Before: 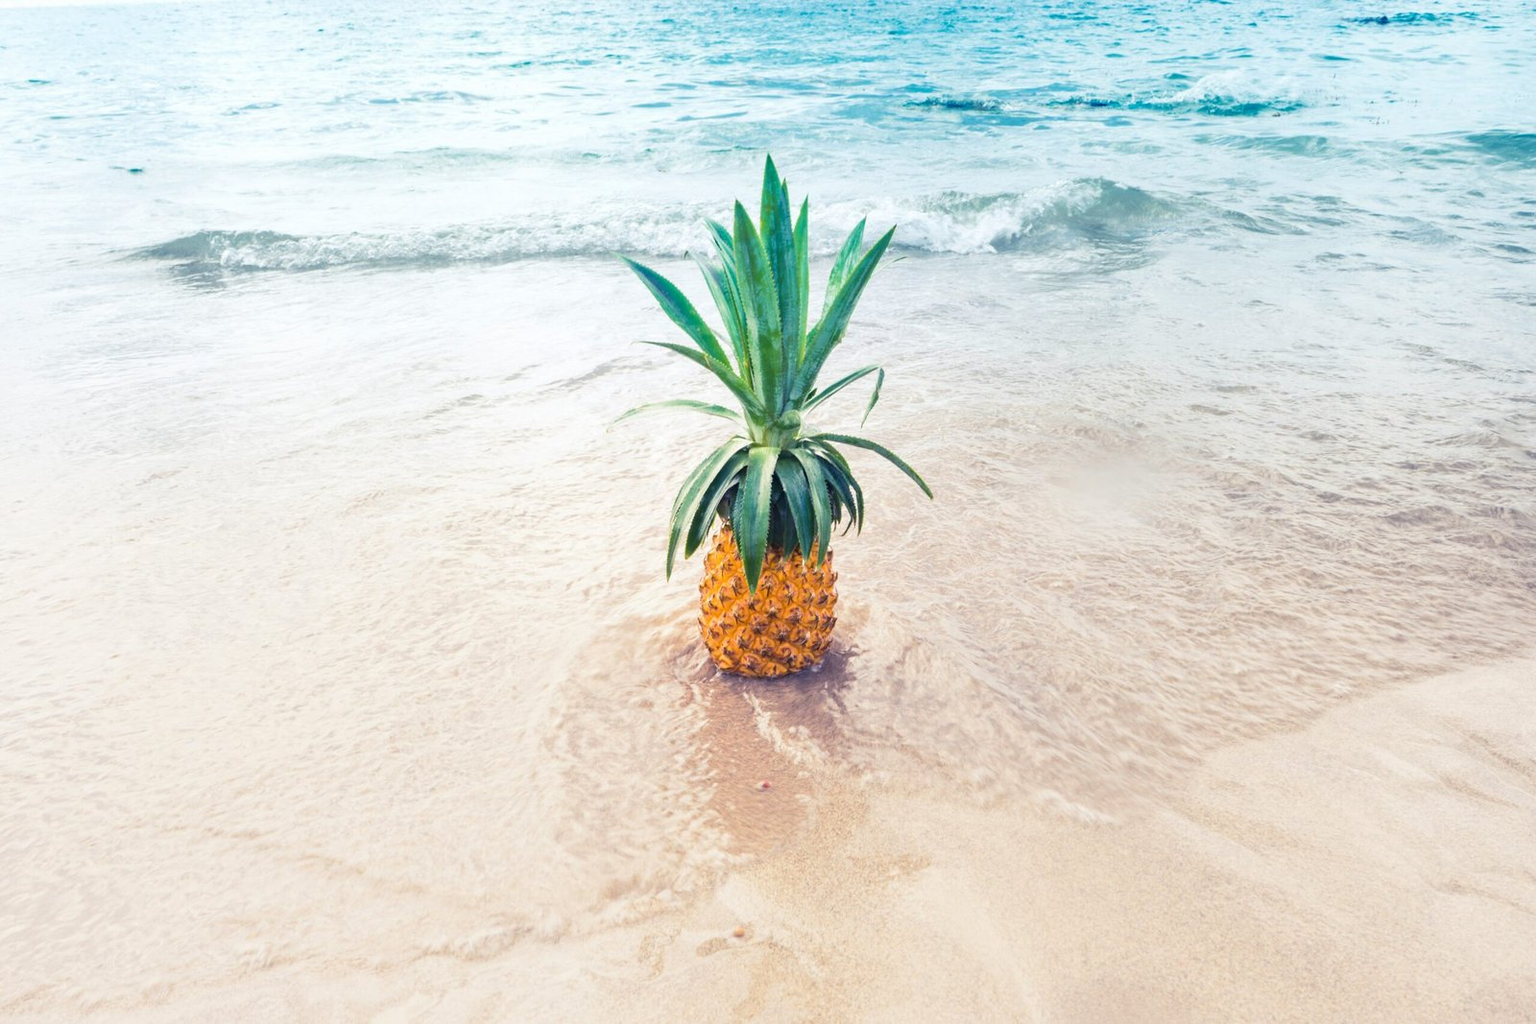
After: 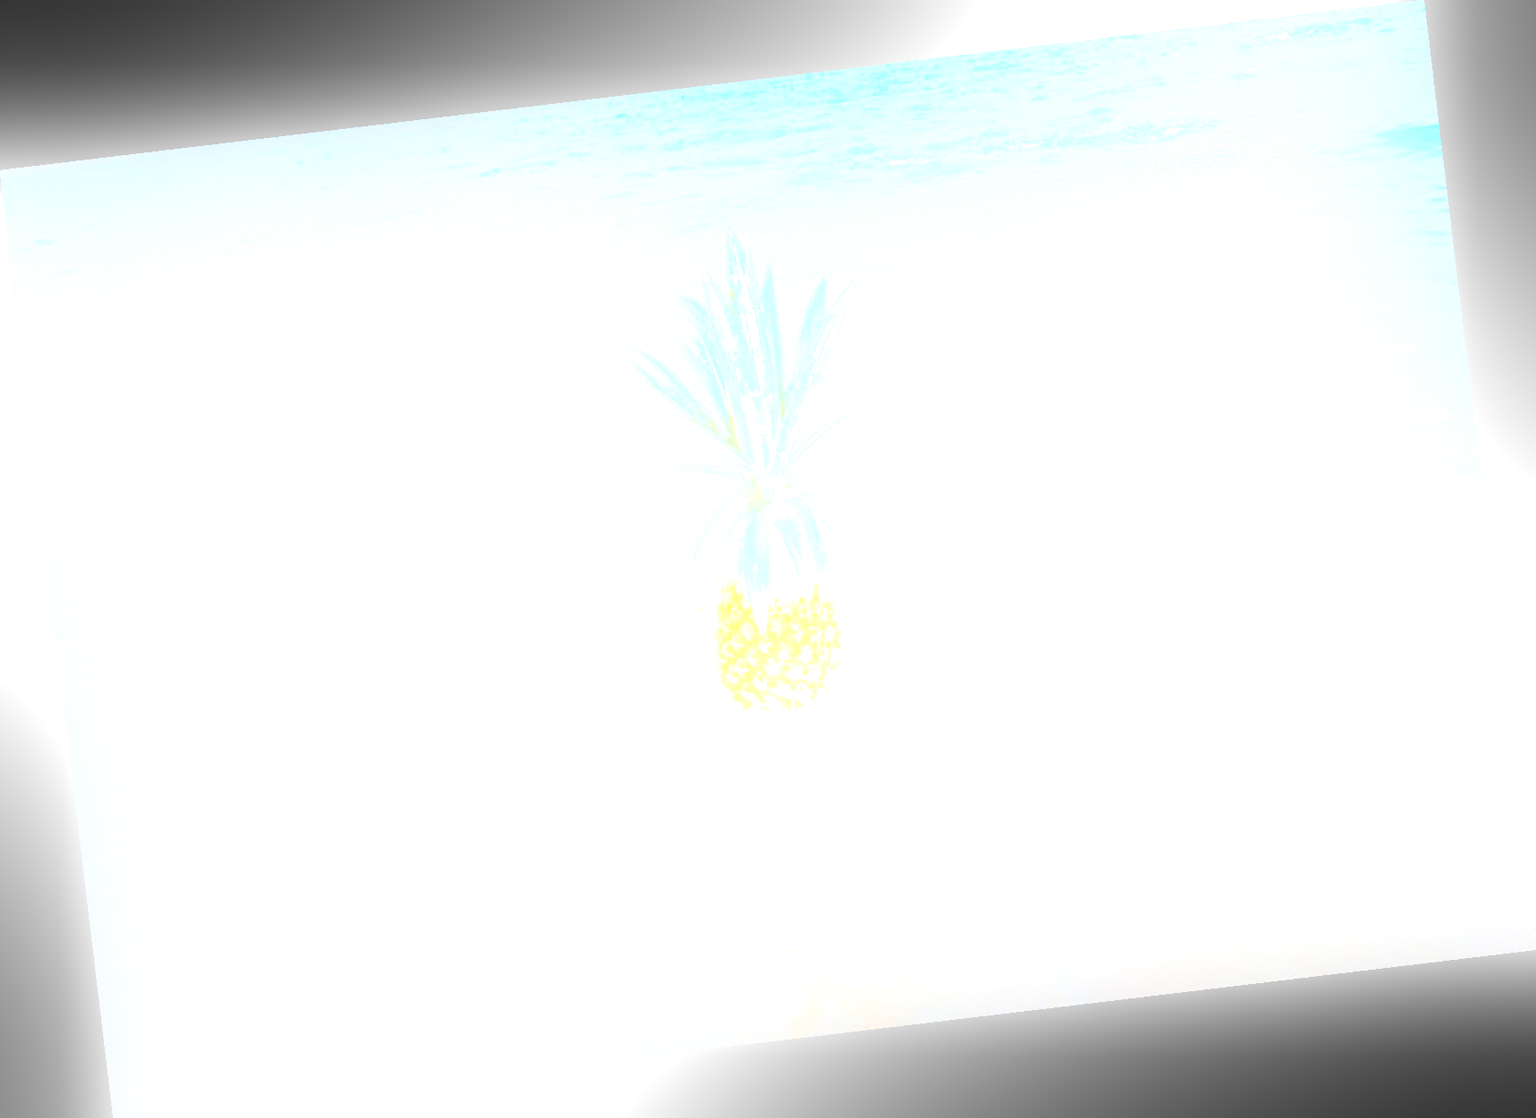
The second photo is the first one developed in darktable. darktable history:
filmic rgb: black relative exposure -7.65 EV, white relative exposure 4.56 EV, hardness 3.61, contrast 1.05
tone equalizer: -8 EV -0.75 EV, -7 EV -0.7 EV, -6 EV -0.6 EV, -5 EV -0.4 EV, -3 EV 0.4 EV, -2 EV 0.6 EV, -1 EV 0.7 EV, +0 EV 0.75 EV, edges refinement/feathering 500, mask exposure compensation -1.57 EV, preserve details no
rotate and perspective: rotation -6.83°, automatic cropping off
bloom: size 25%, threshold 5%, strength 90%
local contrast: detail 203%
white balance: red 0.924, blue 1.095
